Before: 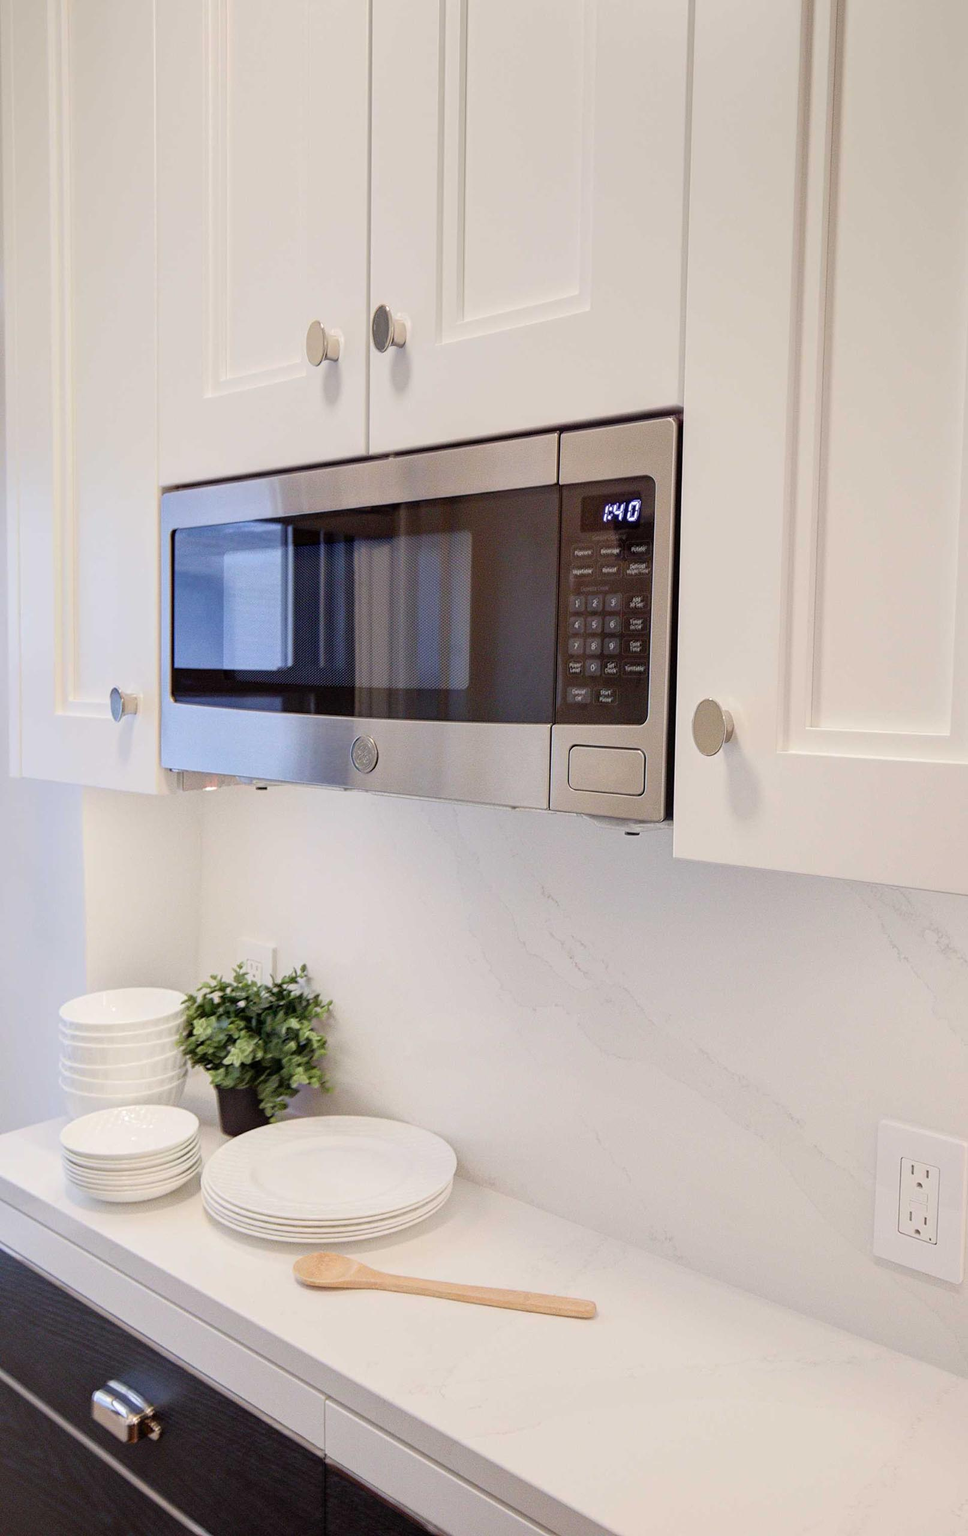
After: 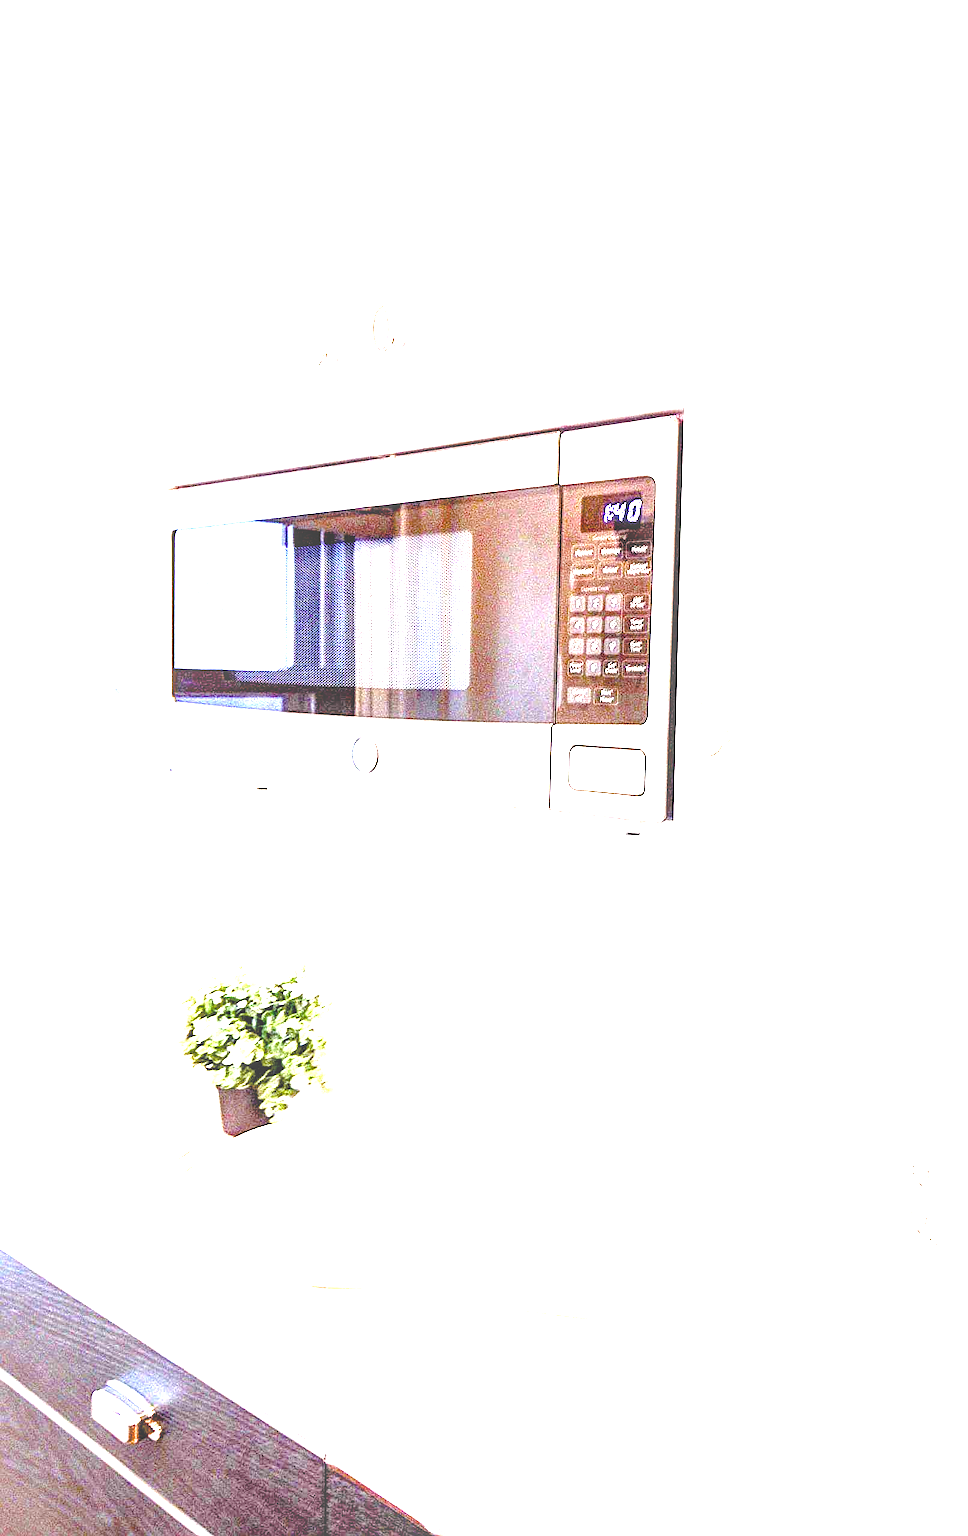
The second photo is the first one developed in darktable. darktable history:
tone equalizer: -8 EV -0.738 EV, -7 EV -0.678 EV, -6 EV -0.614 EV, -5 EV -0.421 EV, -3 EV 0.387 EV, -2 EV 0.6 EV, -1 EV 0.675 EV, +0 EV 0.778 EV, smoothing 1
local contrast: on, module defaults
color balance rgb: global offset › luminance -0.97%, shadows fall-off 100.978%, perceptual saturation grading › global saturation 20%, perceptual saturation grading › highlights -24.93%, perceptual saturation grading › shadows 50.412%, mask middle-gray fulcrum 22.702%, global vibrance 9.464%, contrast 14.779%, saturation formula JzAzBz (2021)
exposure: exposure 1.999 EV, compensate highlight preservation false
sharpen: on, module defaults
shadows and highlights: shadows 24.99, highlights -25.02, highlights color adjustment 32.37%
